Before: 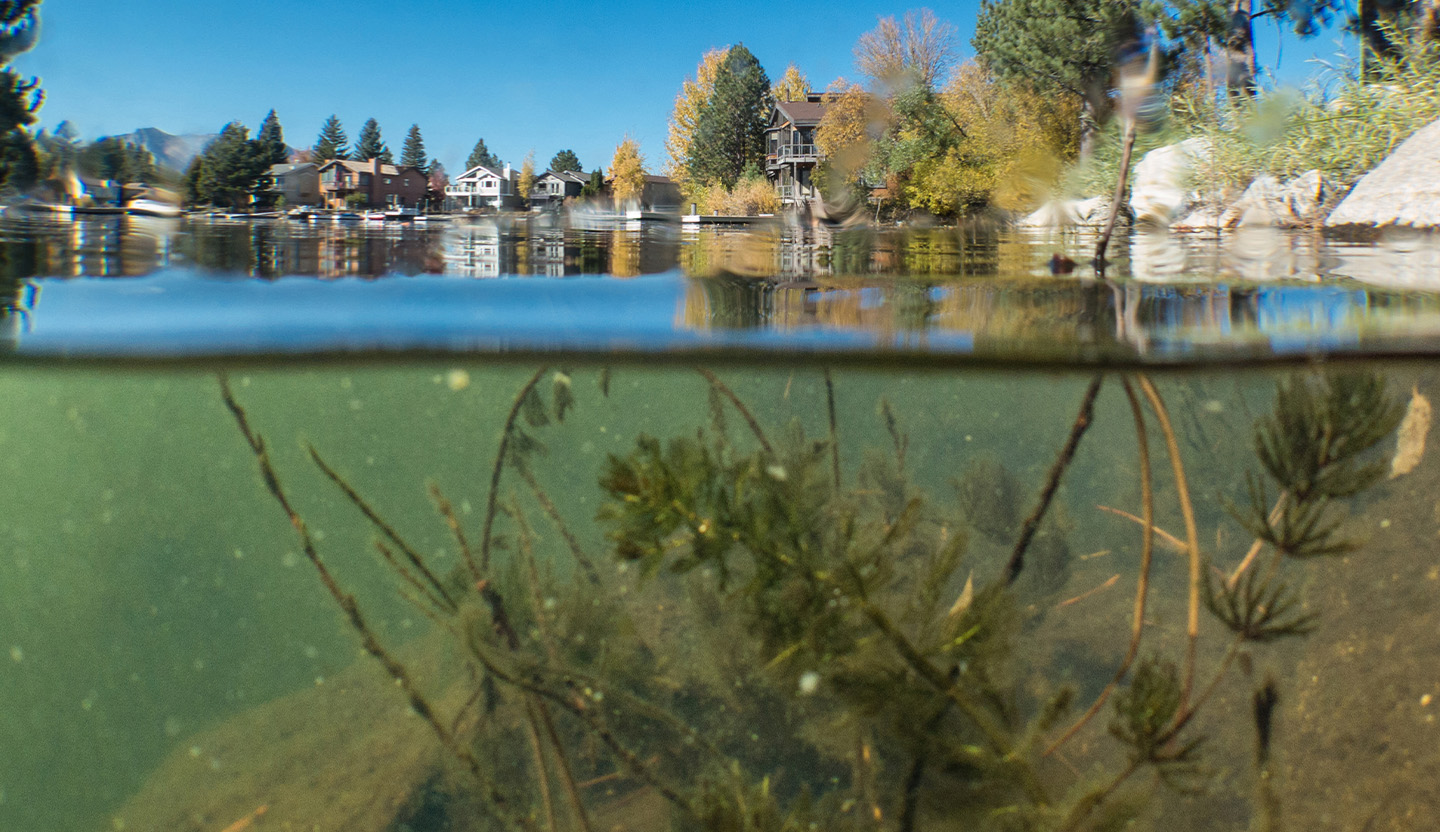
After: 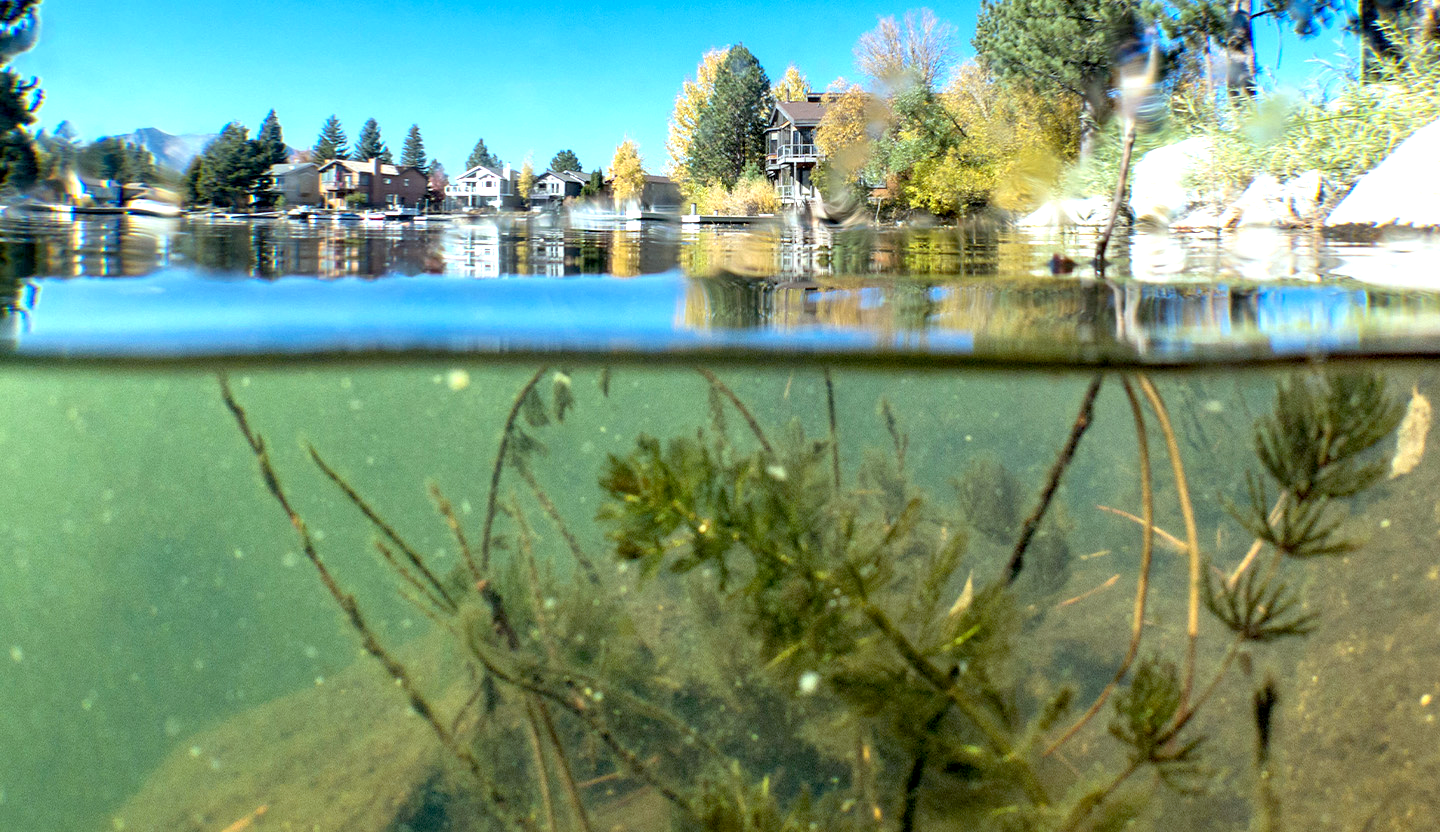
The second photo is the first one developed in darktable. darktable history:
exposure: black level correction 0.01, exposure 1 EV, compensate highlight preservation false
white balance: red 0.925, blue 1.046
